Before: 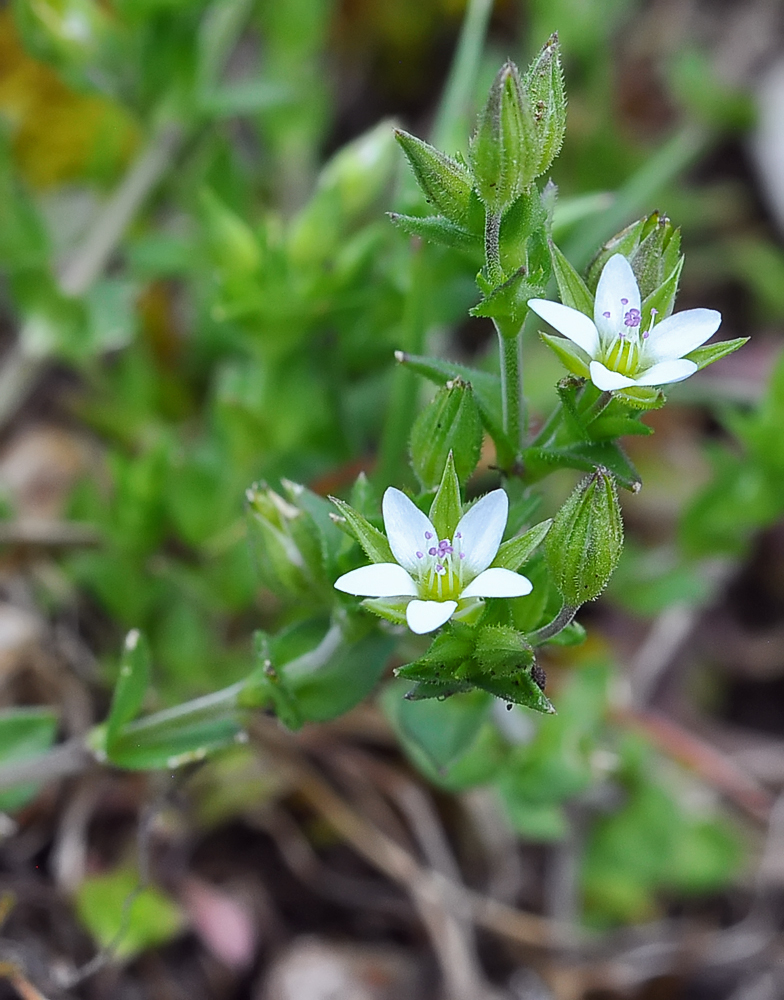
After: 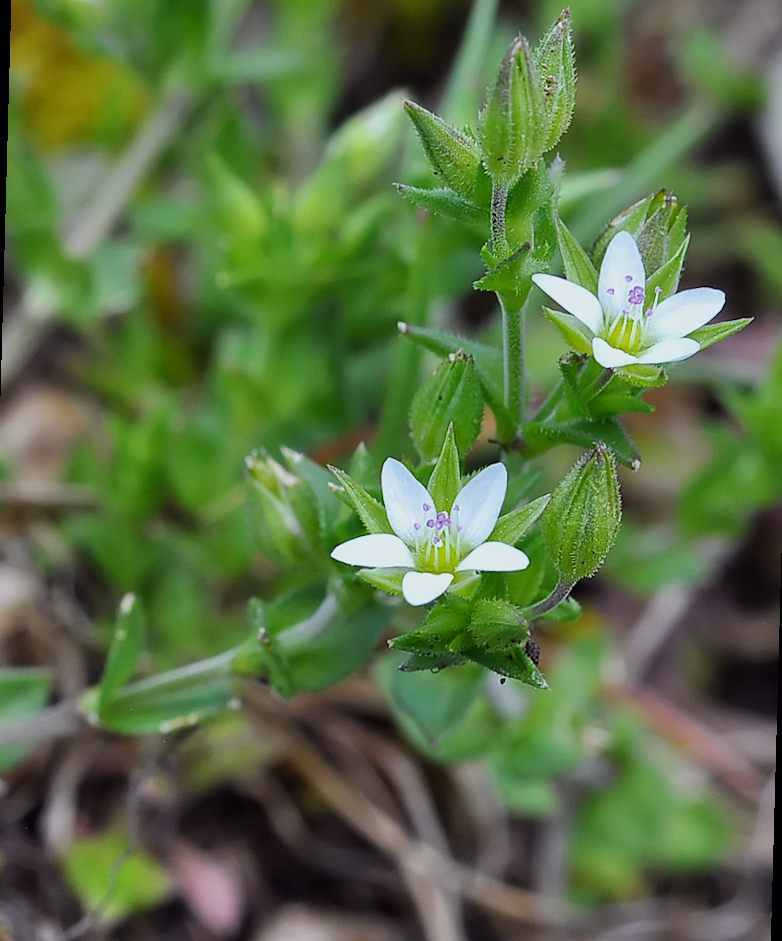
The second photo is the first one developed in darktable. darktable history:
rotate and perspective: rotation 1.57°, crop left 0.018, crop right 0.982, crop top 0.039, crop bottom 0.961
filmic rgb: black relative exposure -11.35 EV, white relative exposure 3.22 EV, hardness 6.76, color science v6 (2022)
